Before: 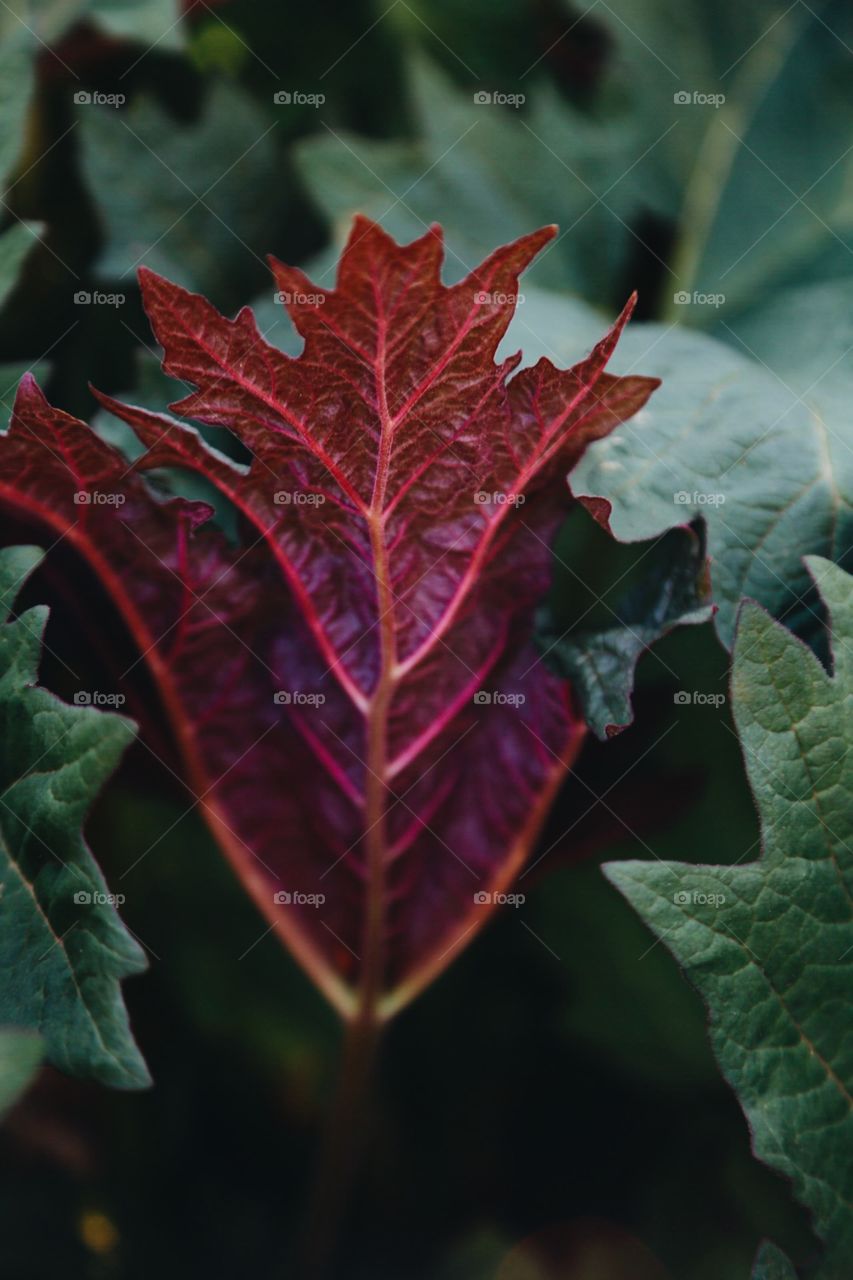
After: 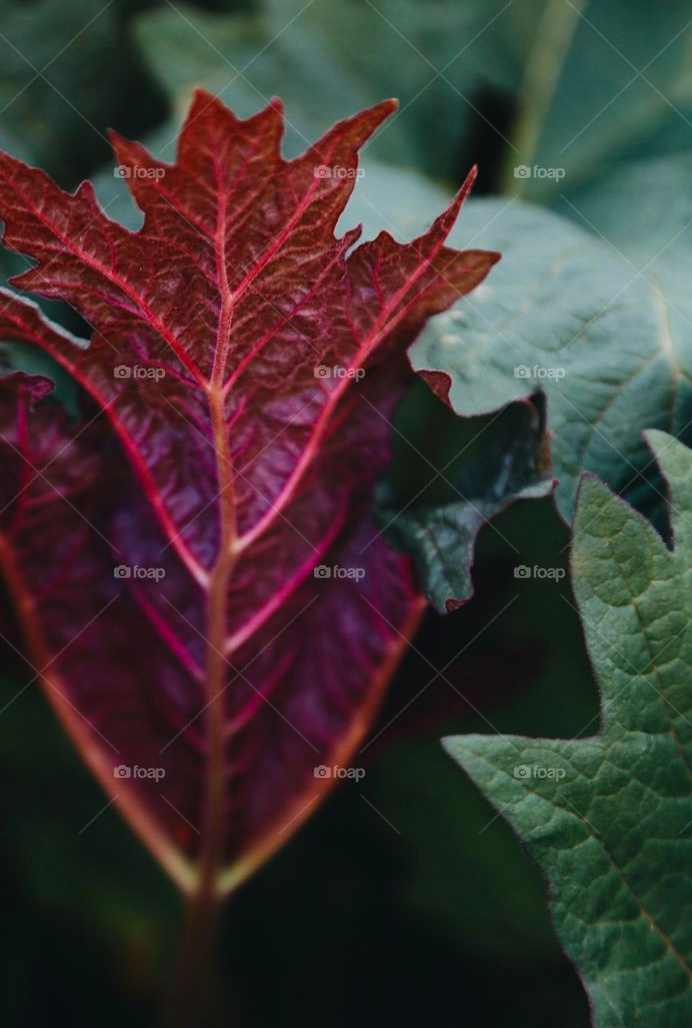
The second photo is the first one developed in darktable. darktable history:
crop: left 18.821%, top 9.868%, right 0%, bottom 9.773%
contrast brightness saturation: contrast 0.042, saturation 0.074
